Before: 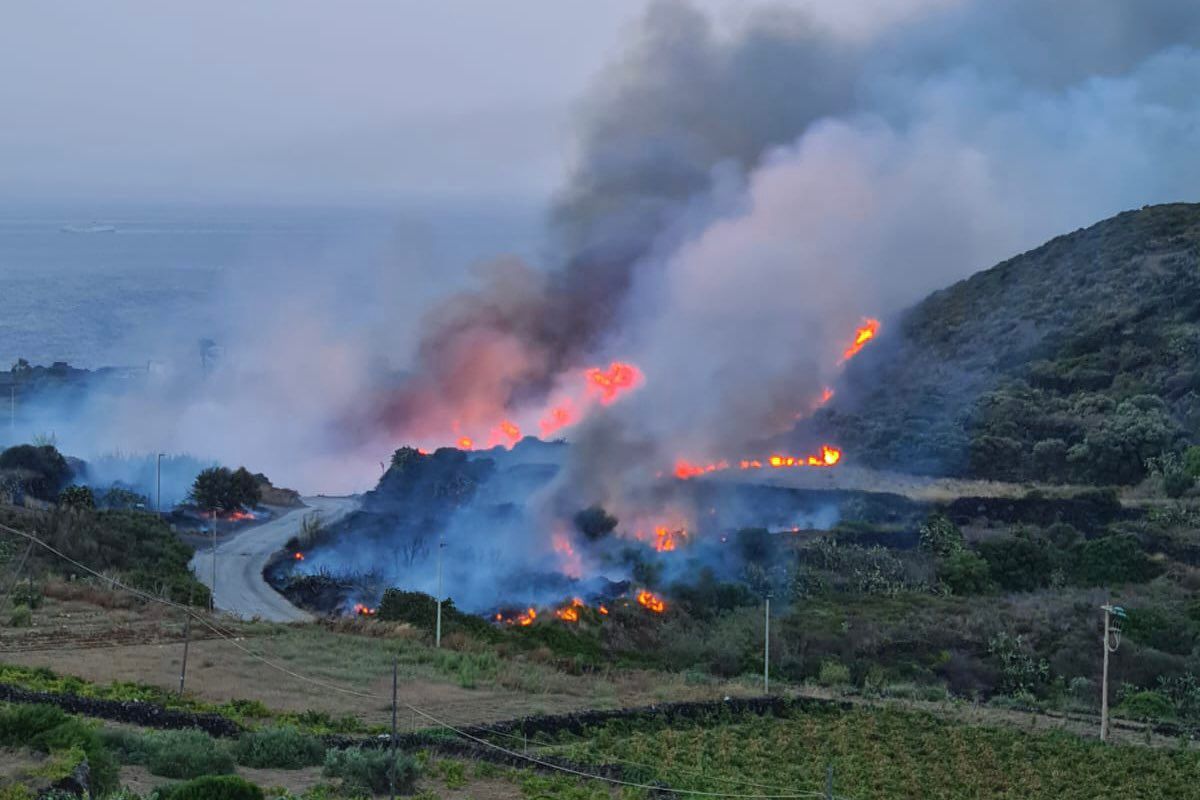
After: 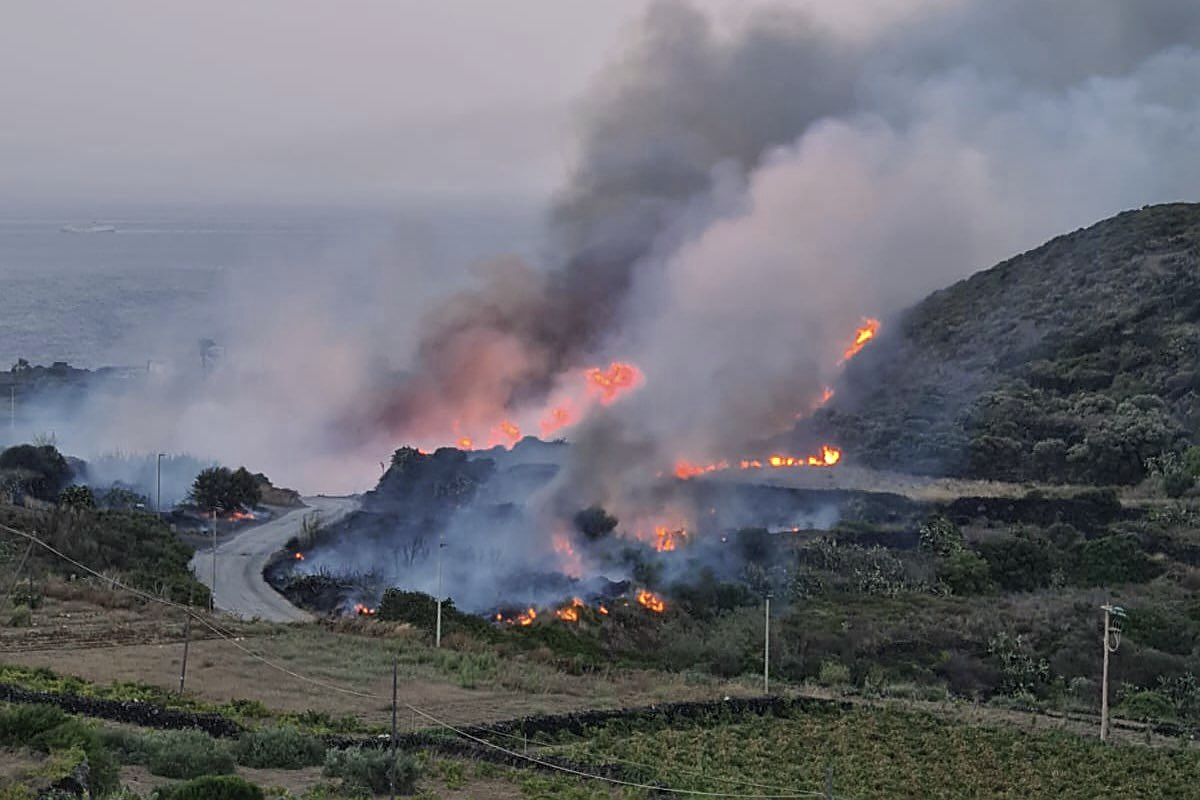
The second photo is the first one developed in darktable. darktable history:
color correction: highlights a* 5.59, highlights b* 5.24, saturation 0.68
sharpen: on, module defaults
color calibration: x 0.334, y 0.349, temperature 5426 K
